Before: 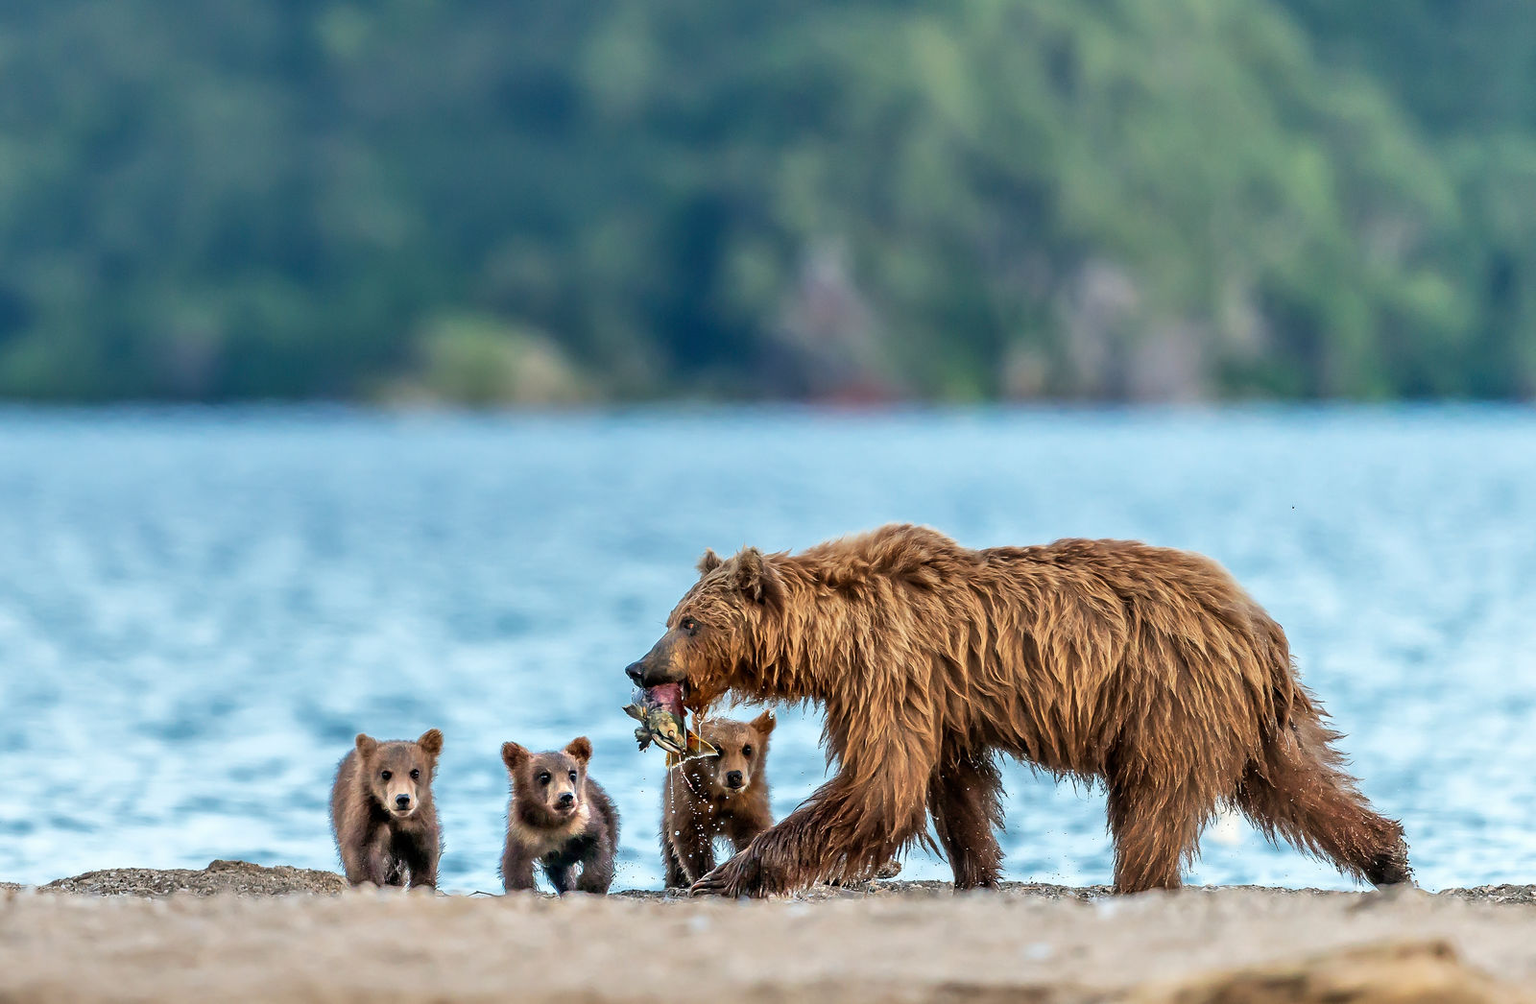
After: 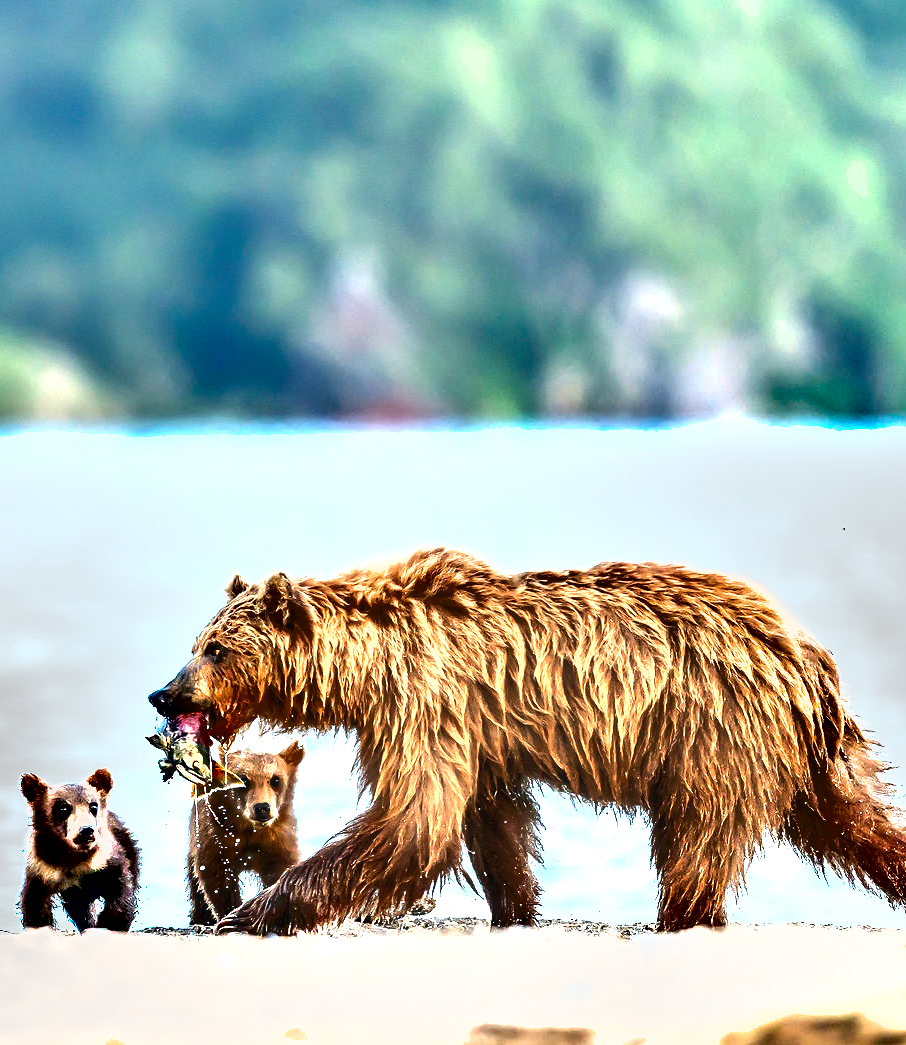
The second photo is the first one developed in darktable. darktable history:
crop: left 31.458%, top 0%, right 11.876%
exposure: black level correction 0, exposure 1.741 EV, compensate exposure bias true, compensate highlight preservation false
shadows and highlights: soften with gaussian
contrast equalizer: y [[0.5, 0.488, 0.462, 0.461, 0.491, 0.5], [0.5 ×6], [0.5 ×6], [0 ×6], [0 ×6]]
